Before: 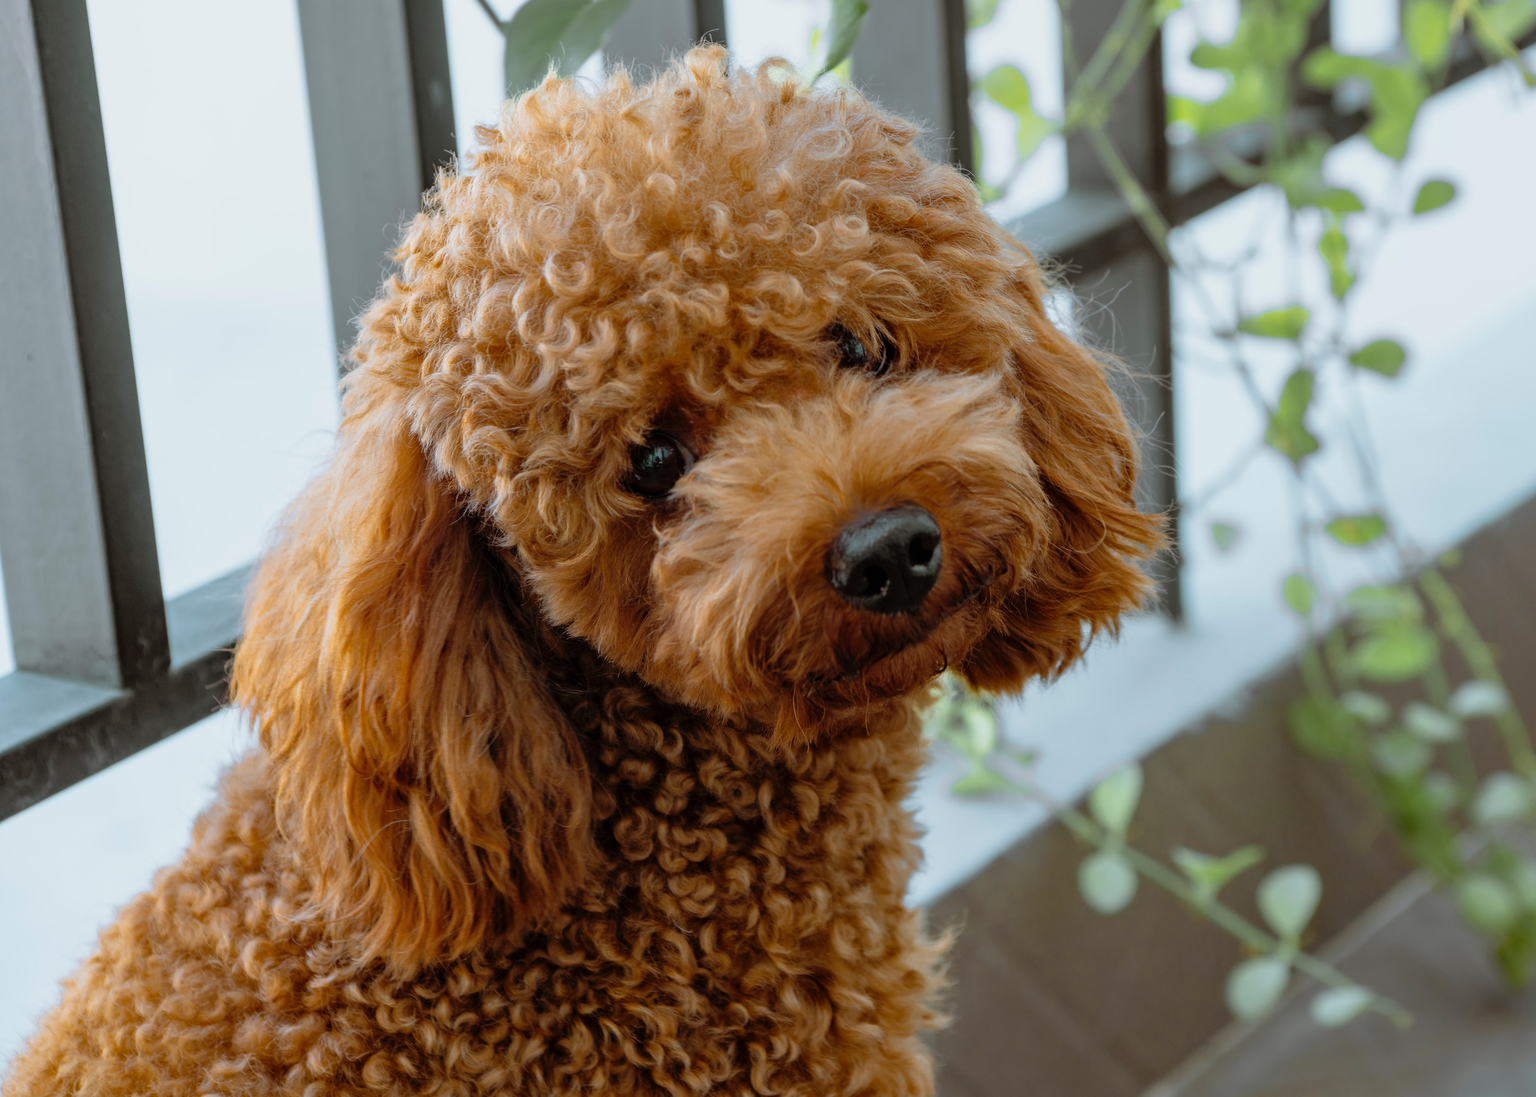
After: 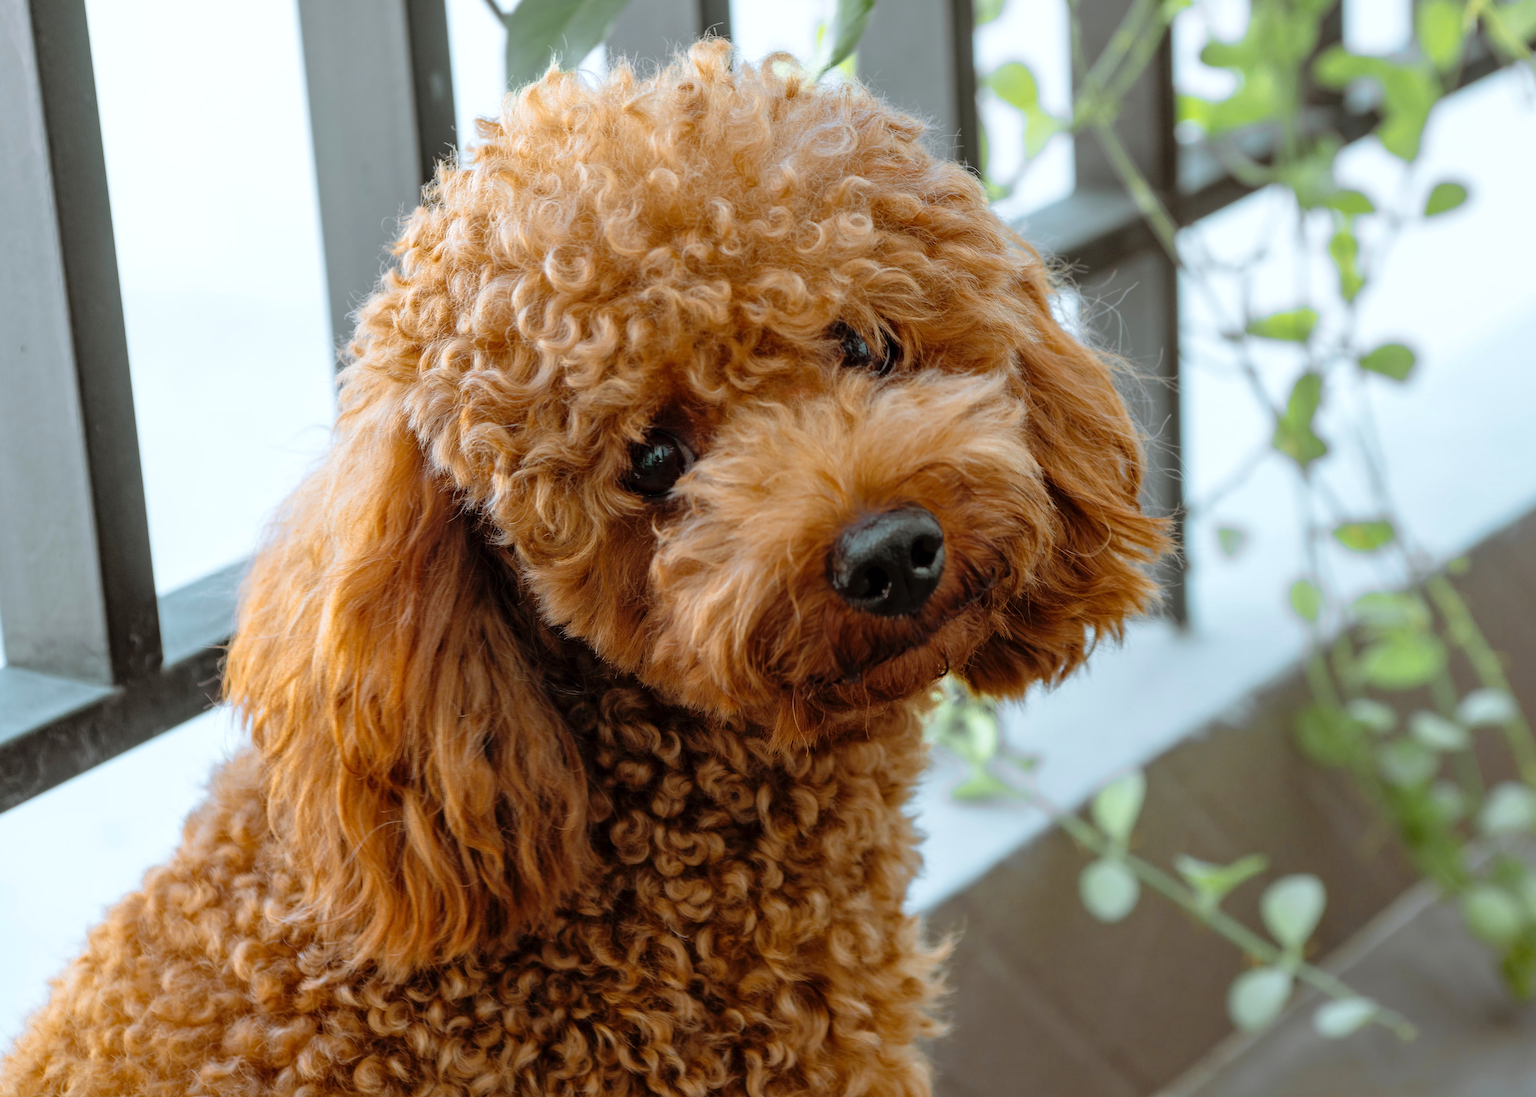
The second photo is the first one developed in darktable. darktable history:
exposure: exposure 0.3 EV, compensate highlight preservation false
crop and rotate: angle -0.5°
